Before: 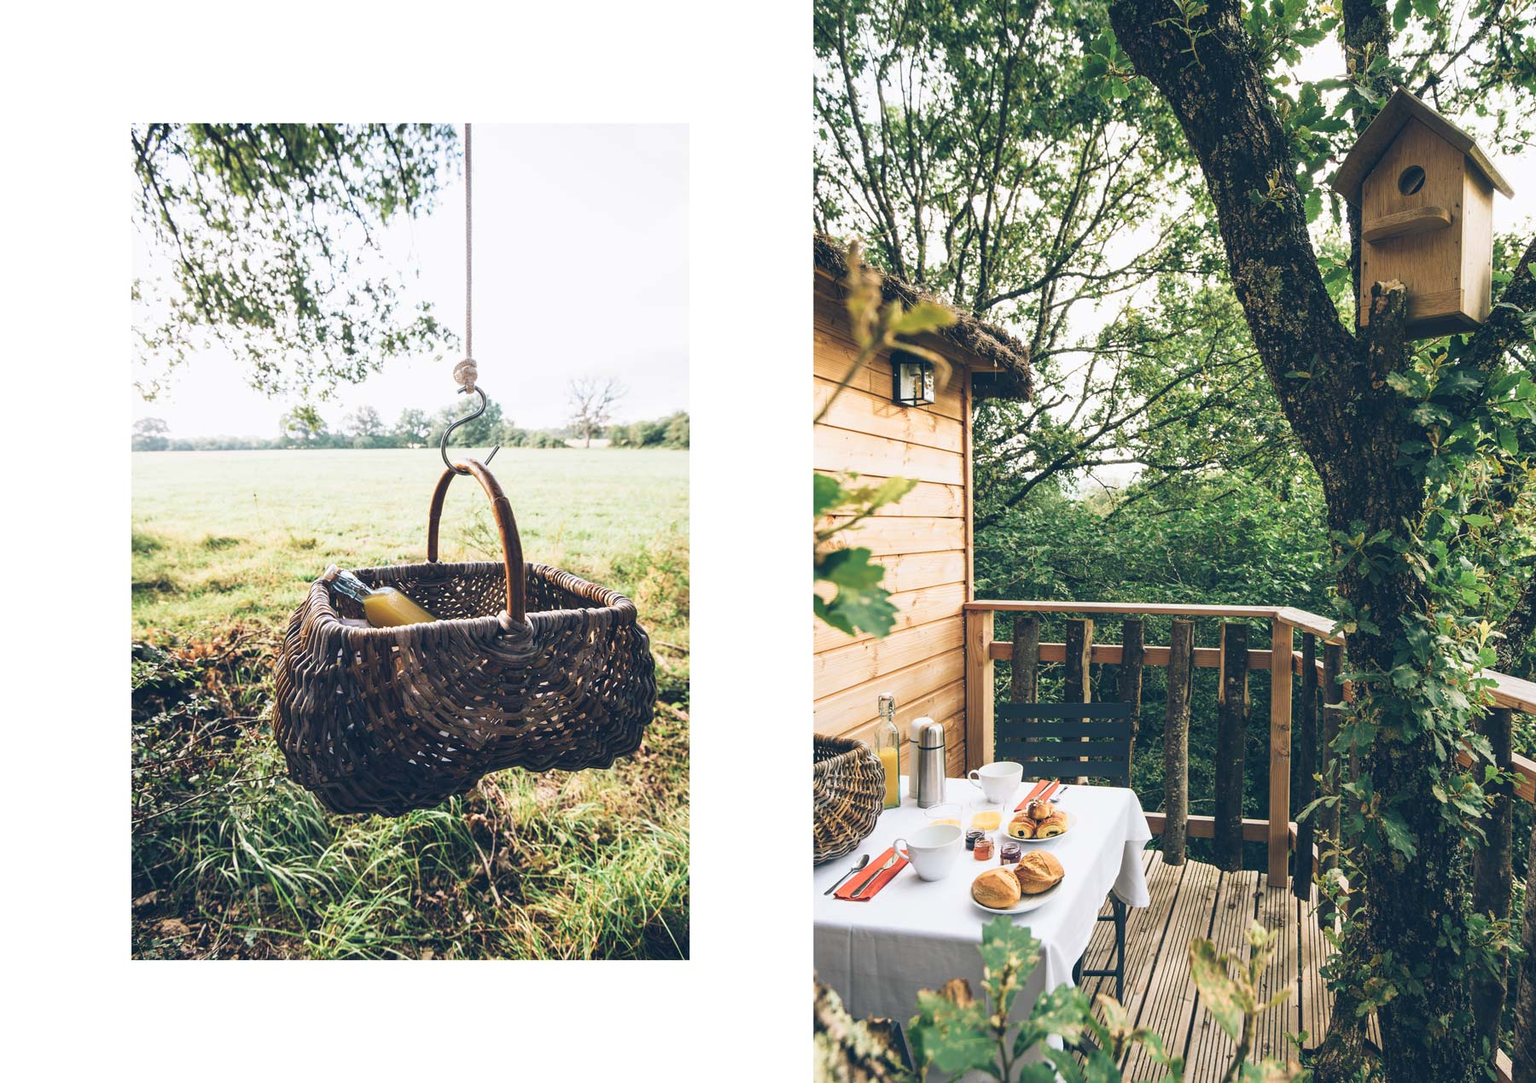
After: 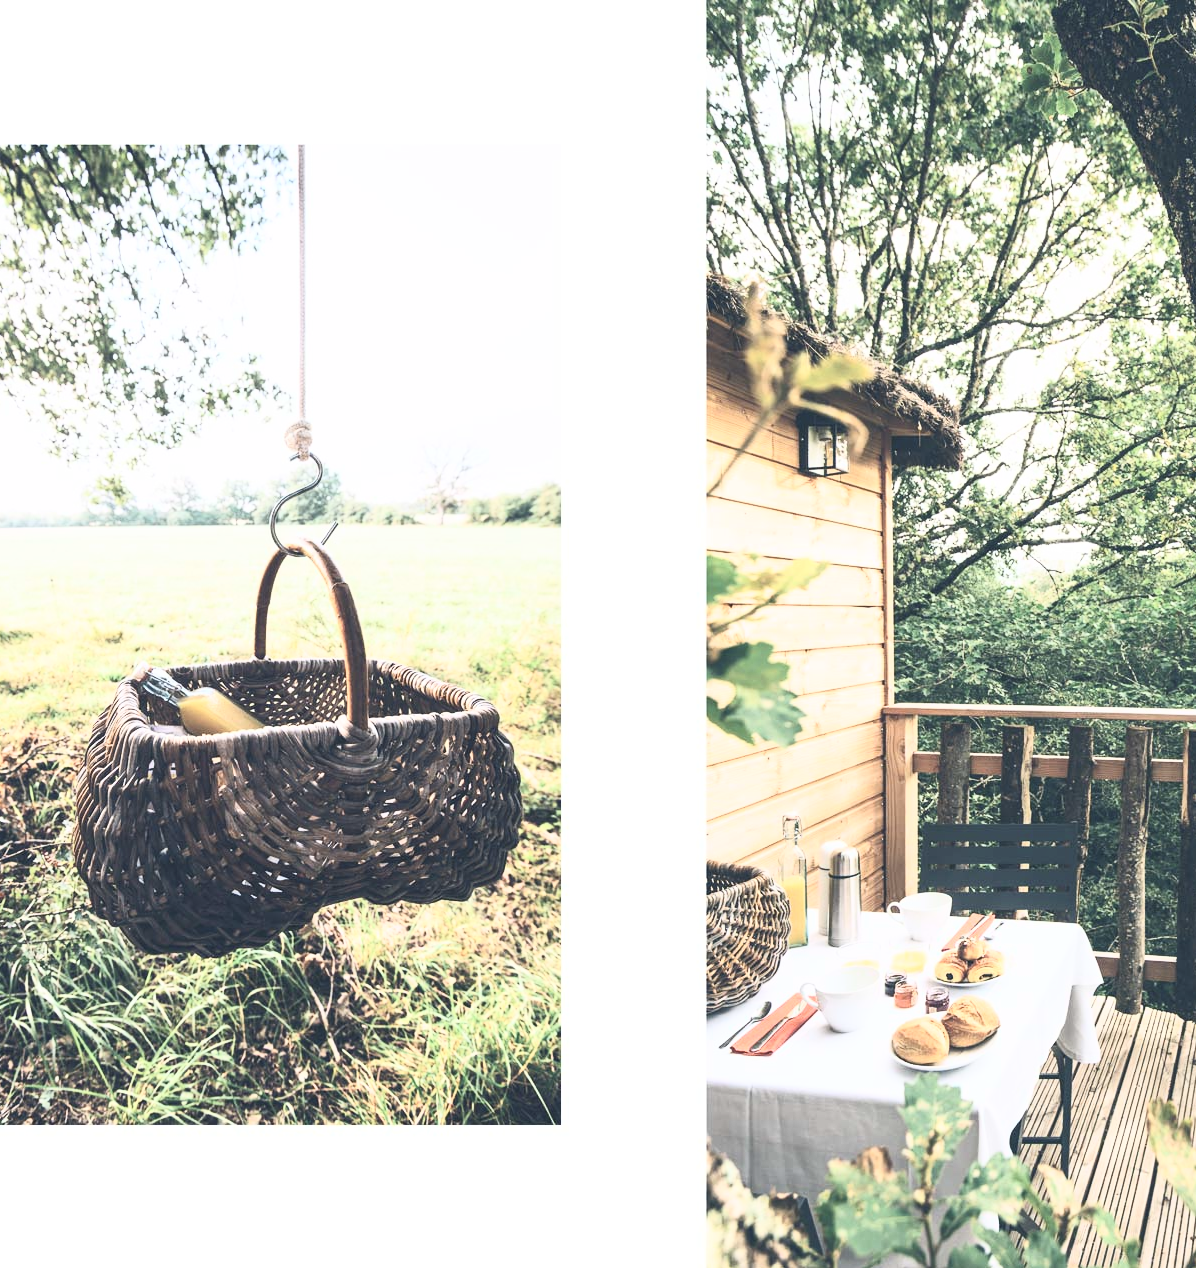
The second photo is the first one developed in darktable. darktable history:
contrast brightness saturation: contrast 0.44, brightness 0.559, saturation -0.206
shadows and highlights: shadows 25.44, highlights -23.52
crop and rotate: left 13.741%, right 19.76%
